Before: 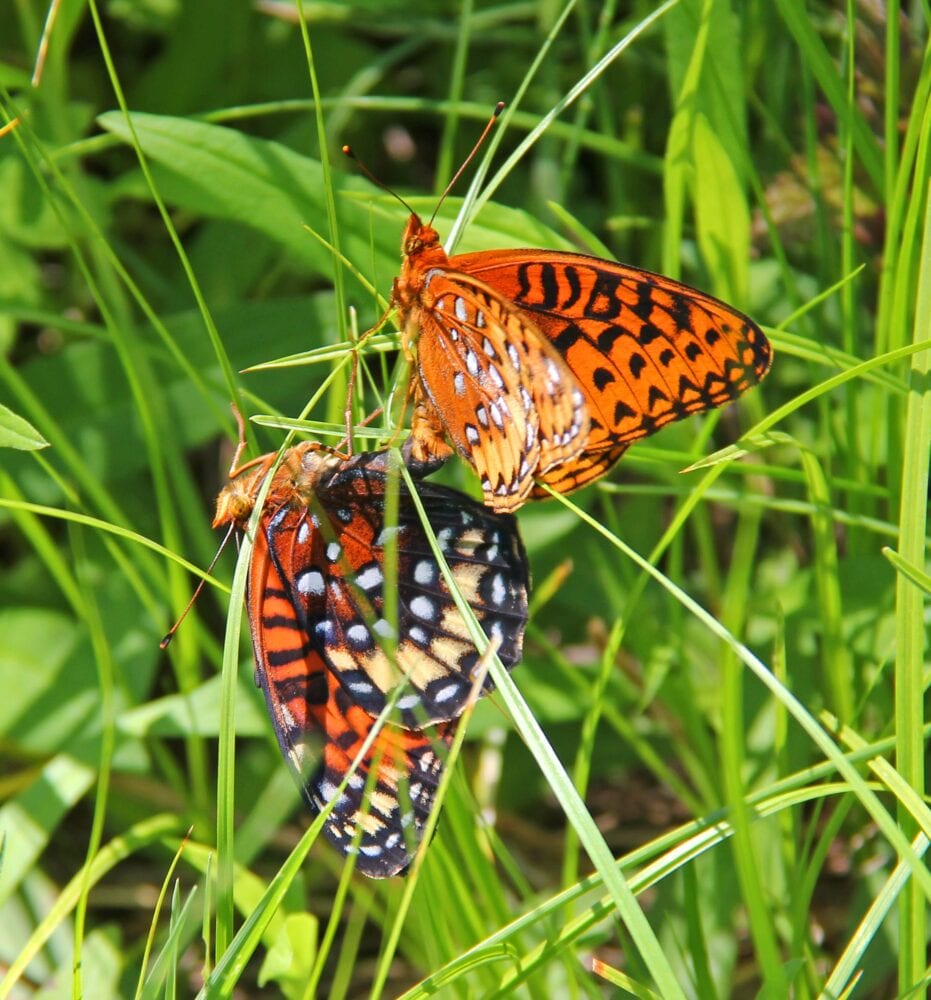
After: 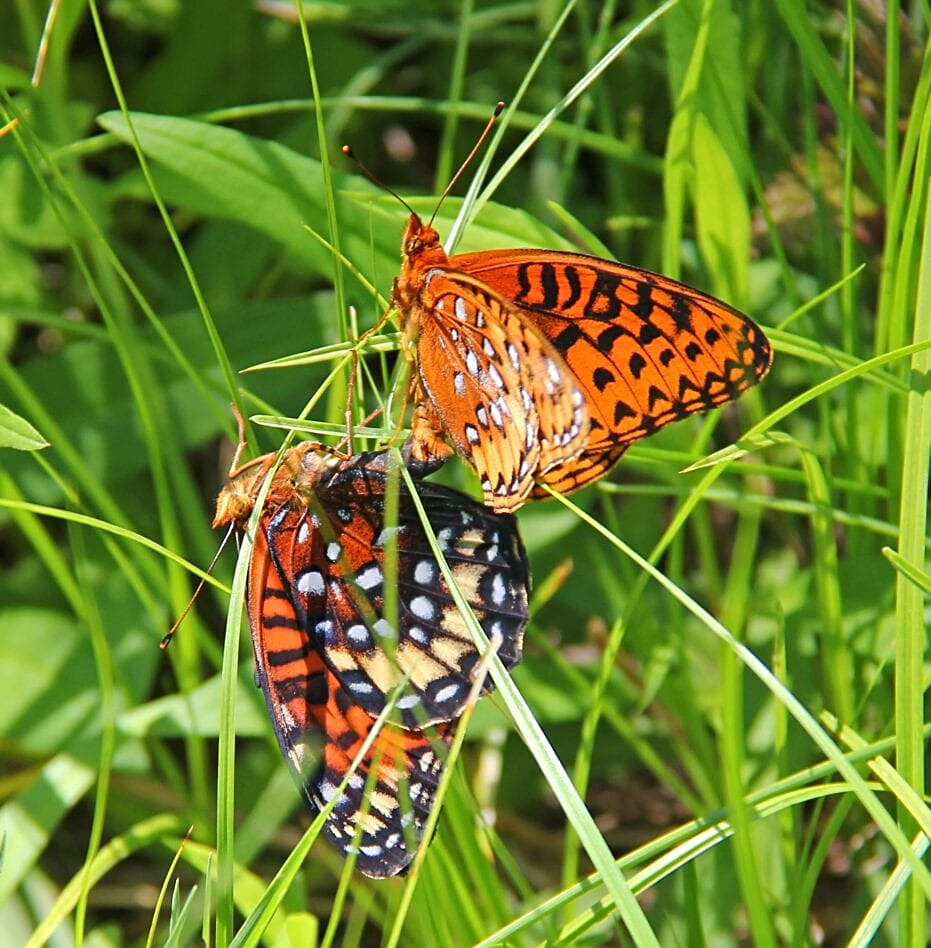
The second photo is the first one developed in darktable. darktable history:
crop and rotate: top 0.003%, bottom 5.114%
sharpen: on, module defaults
